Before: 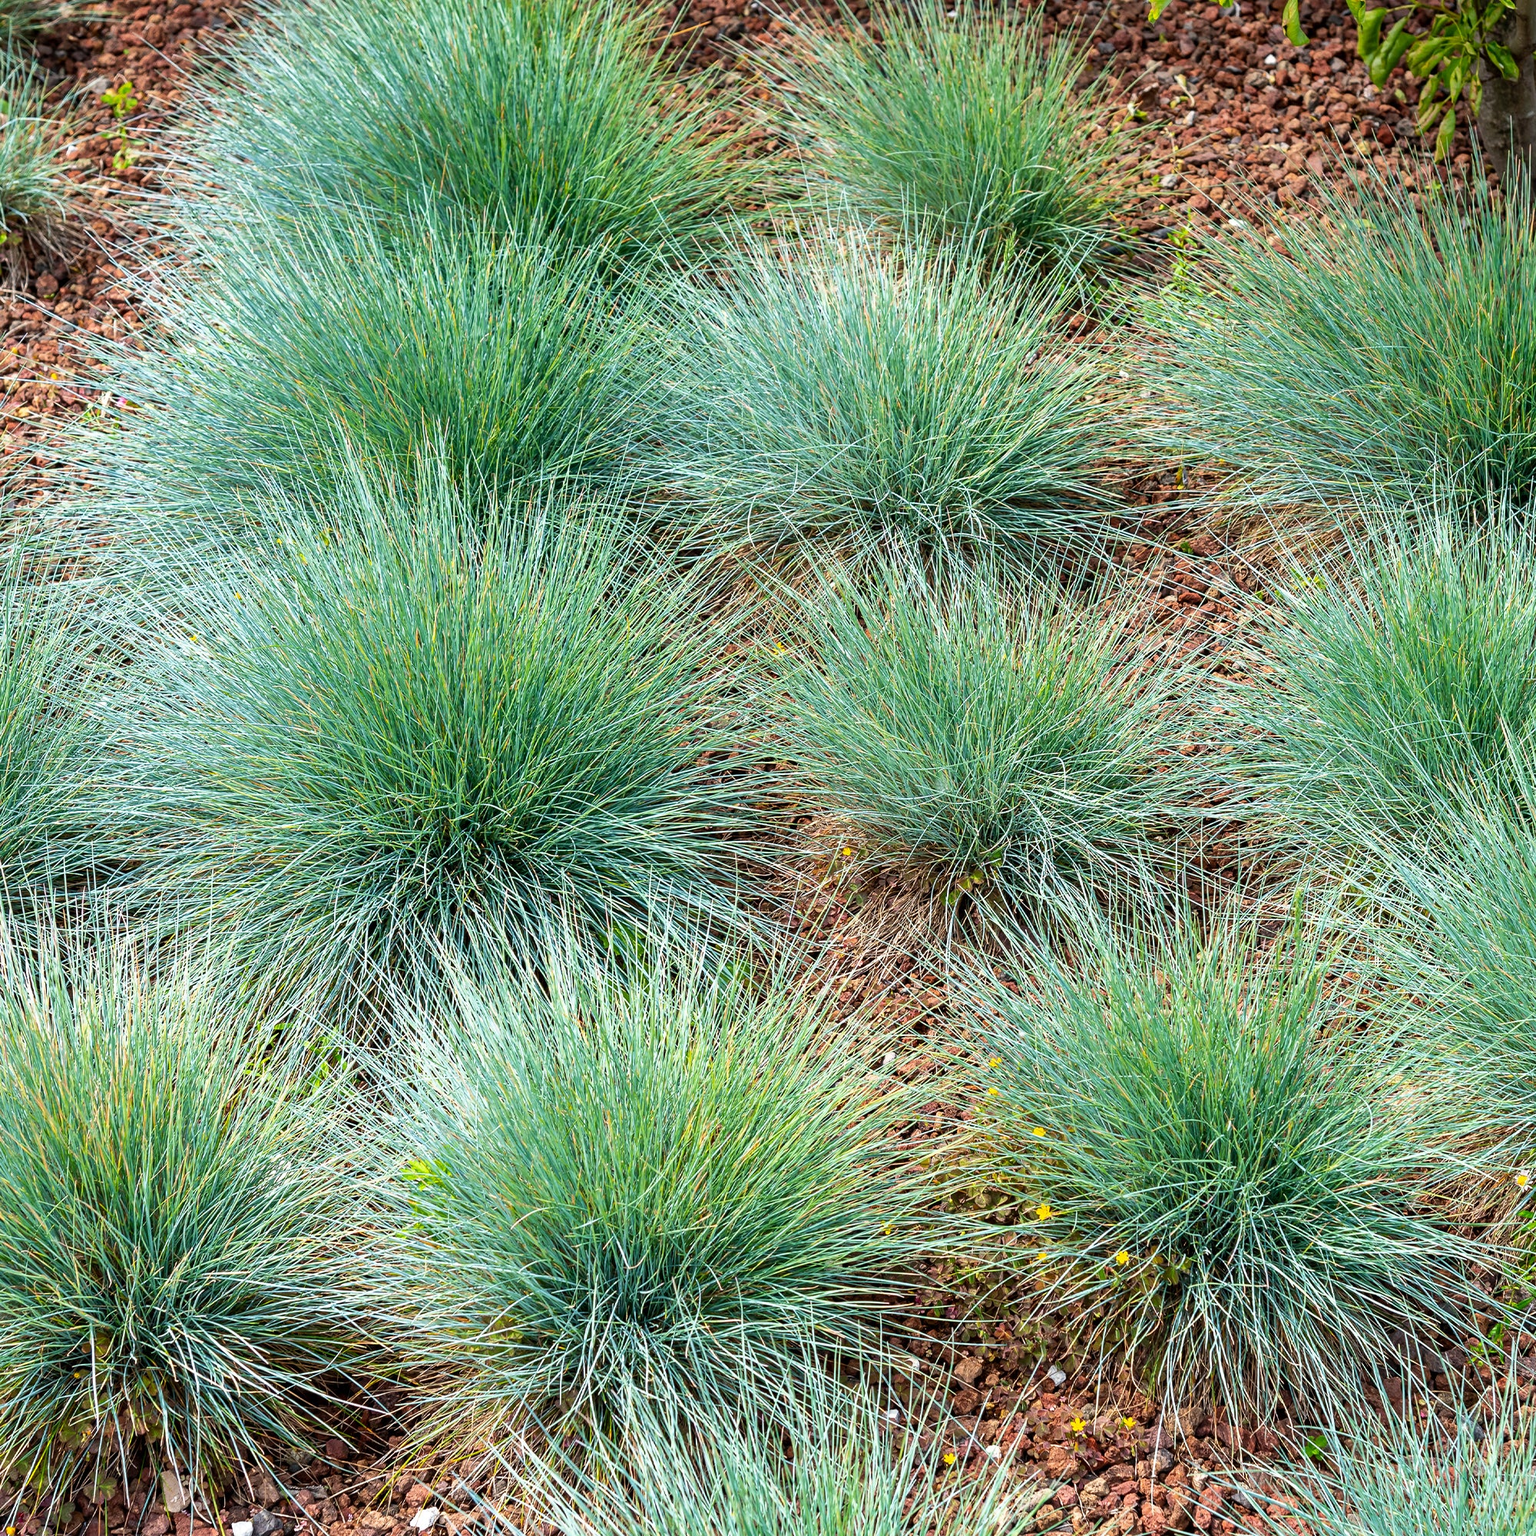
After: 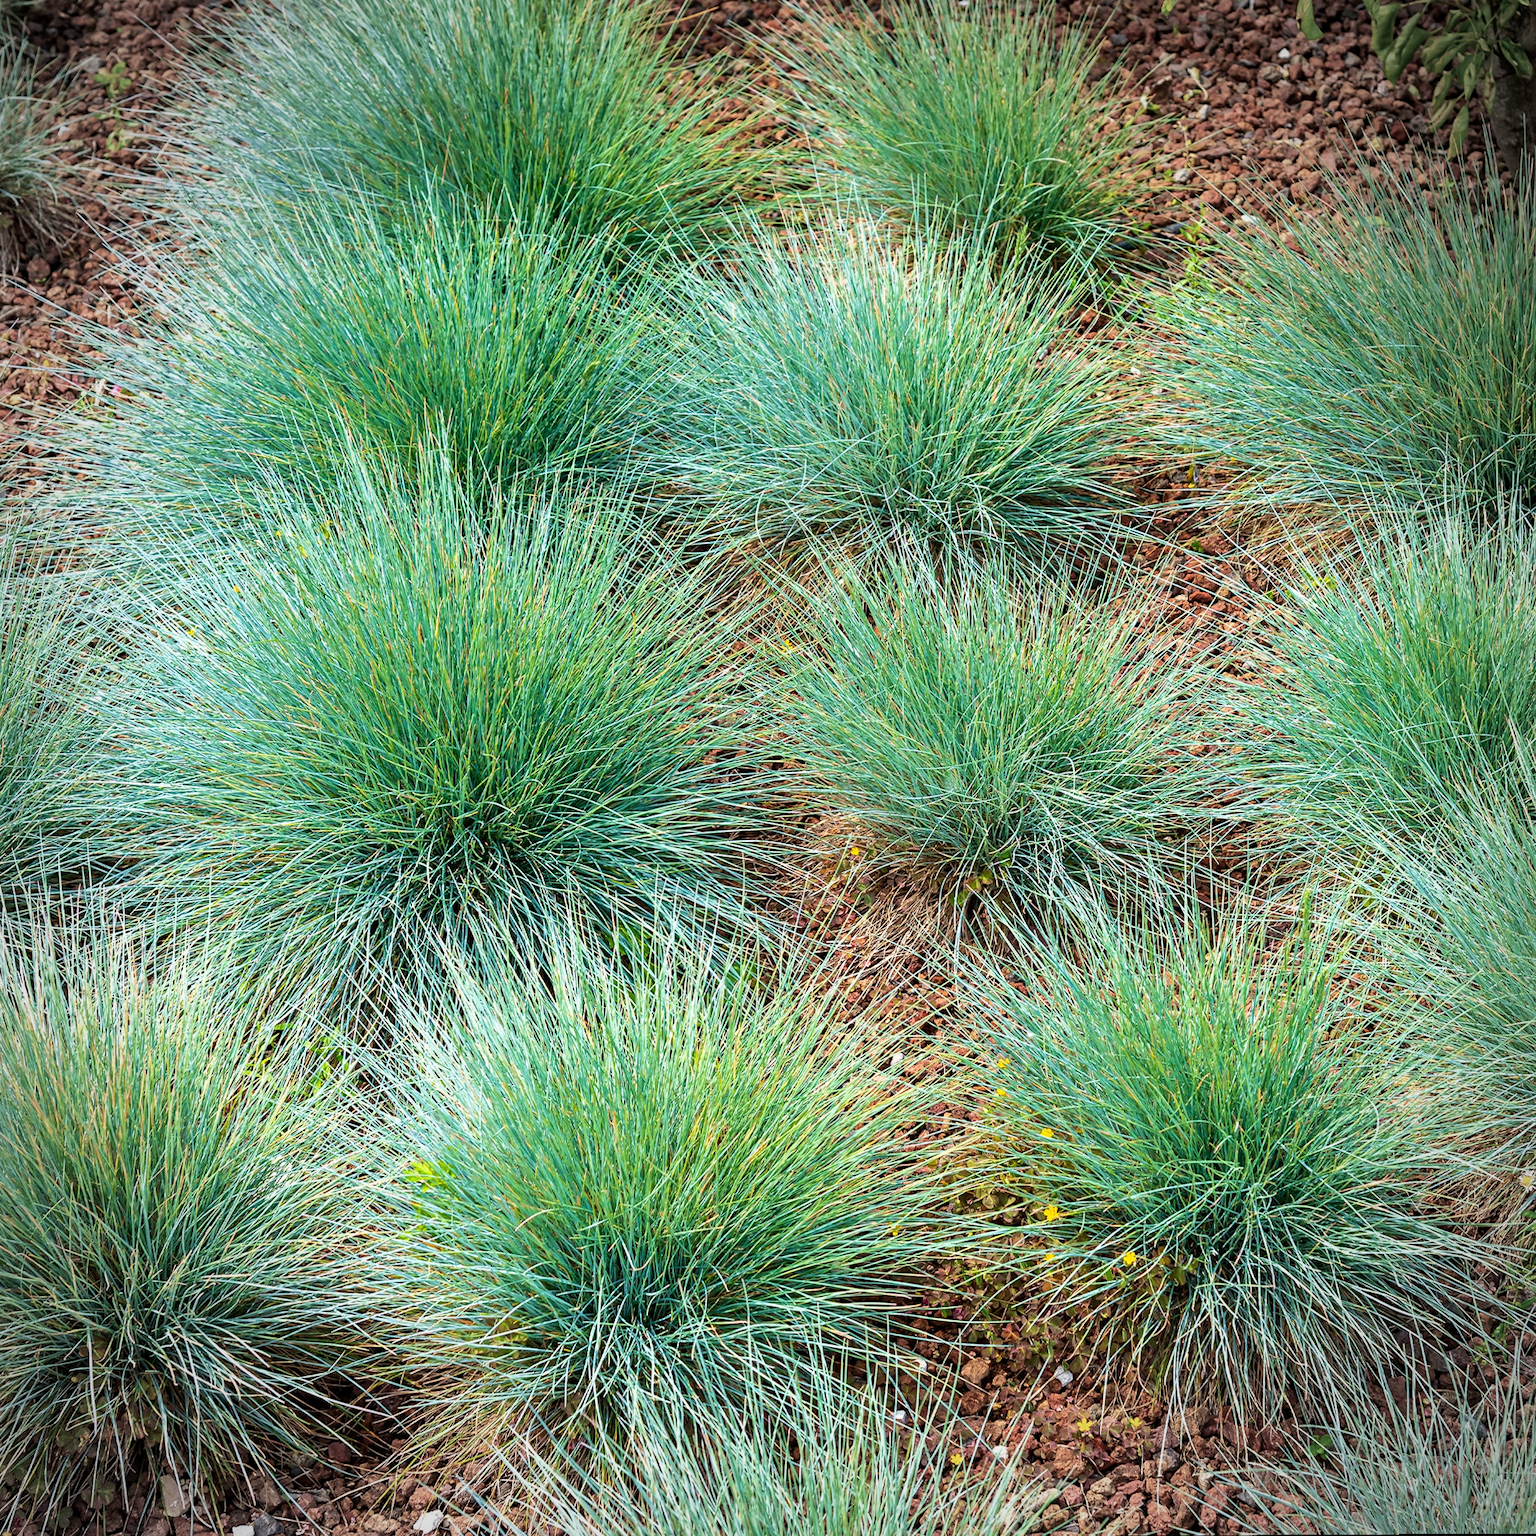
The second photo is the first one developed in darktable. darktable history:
rotate and perspective: rotation 0.174°, lens shift (vertical) 0.013, lens shift (horizontal) 0.019, shear 0.001, automatic cropping original format, crop left 0.007, crop right 0.991, crop top 0.016, crop bottom 0.997
velvia: on, module defaults
vignetting: automatic ratio true
